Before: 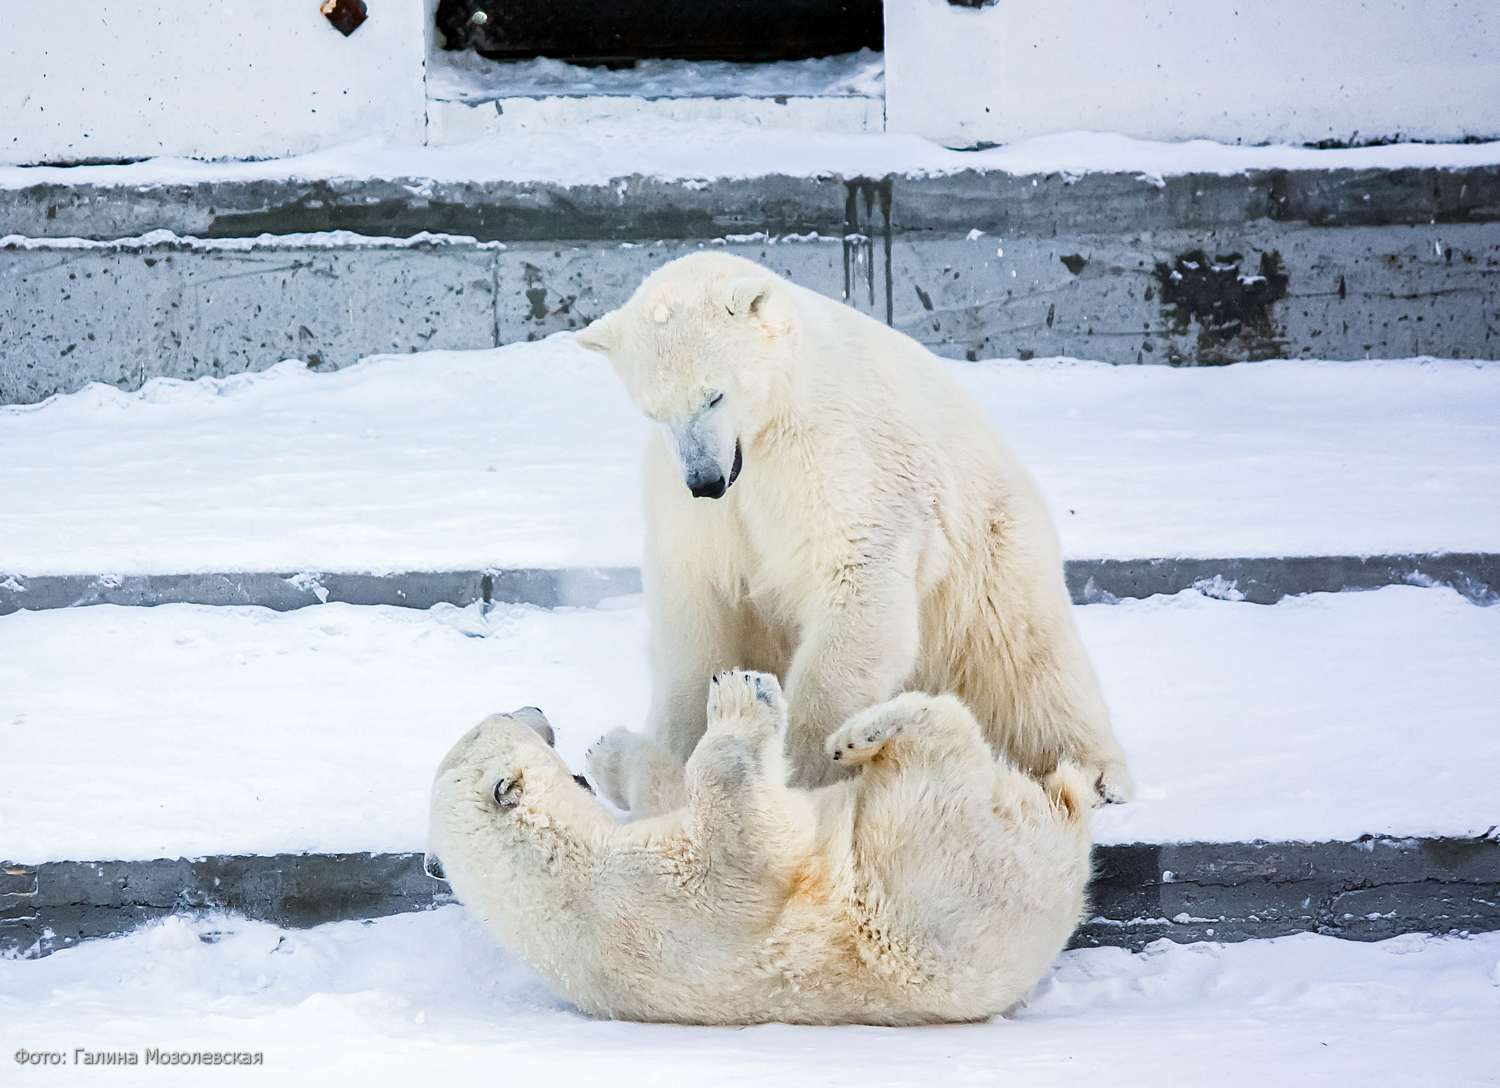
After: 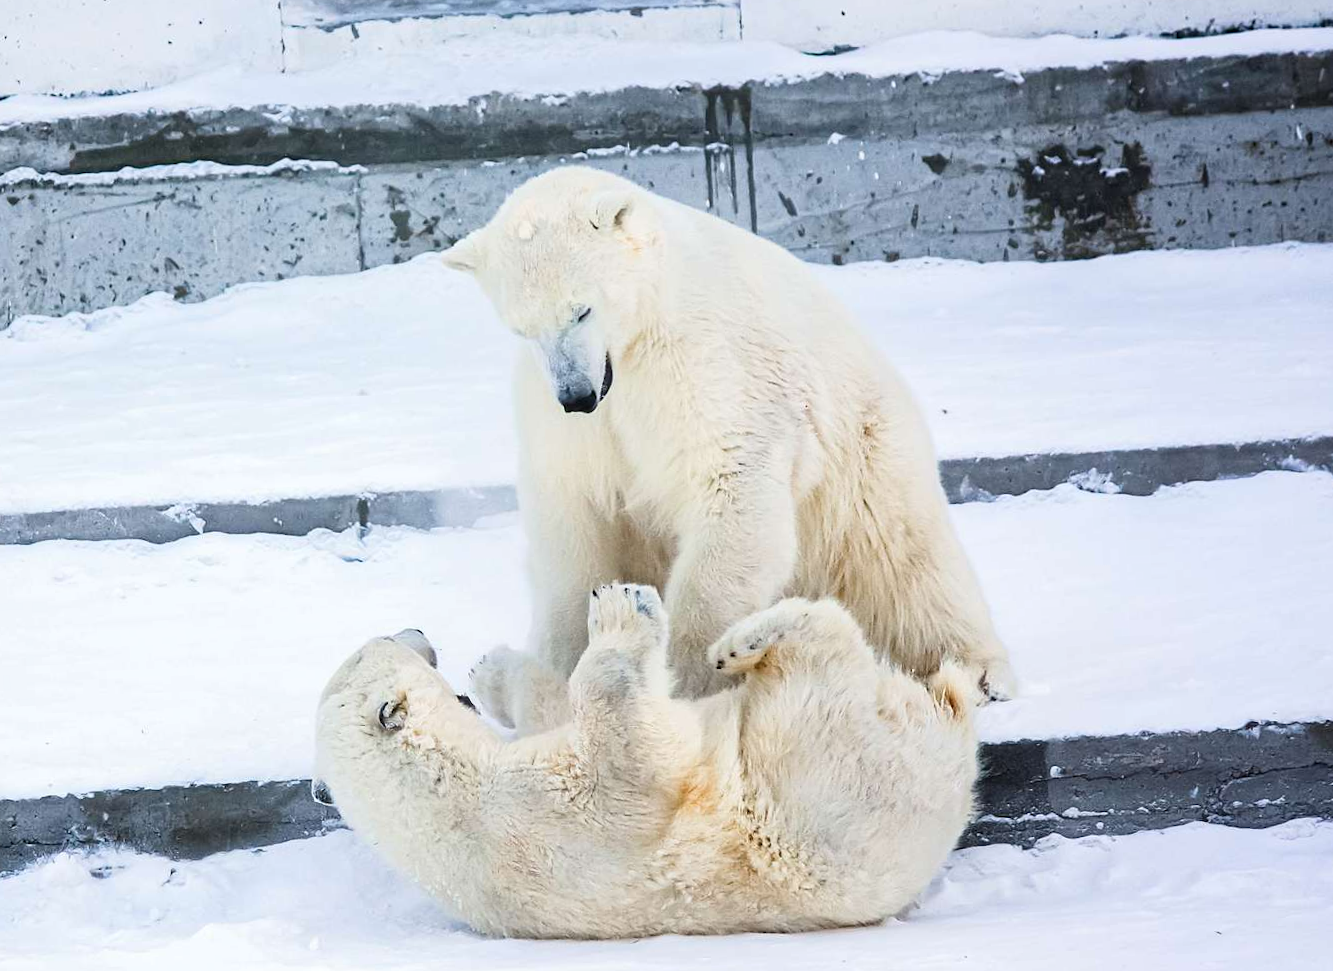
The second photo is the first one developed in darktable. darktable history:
crop and rotate: angle 2.39°, left 6.056%, top 5.681%
contrast brightness saturation: contrast 0.105, brightness 0.023, saturation 0.017
